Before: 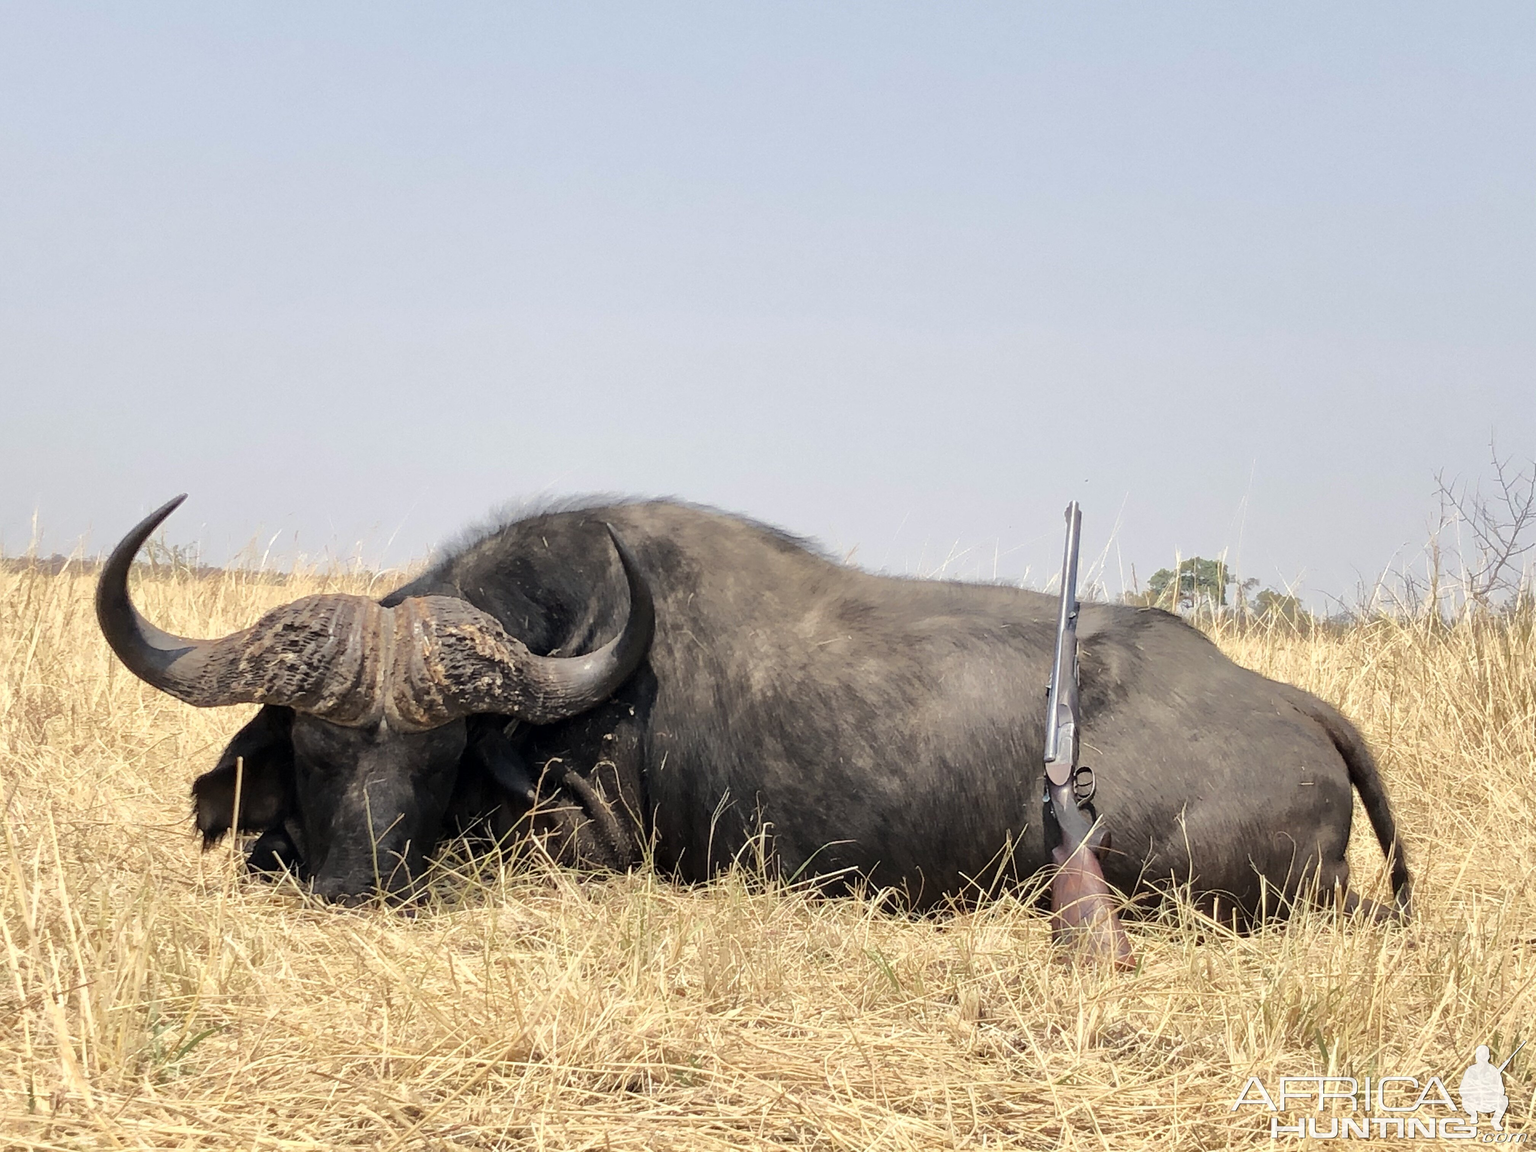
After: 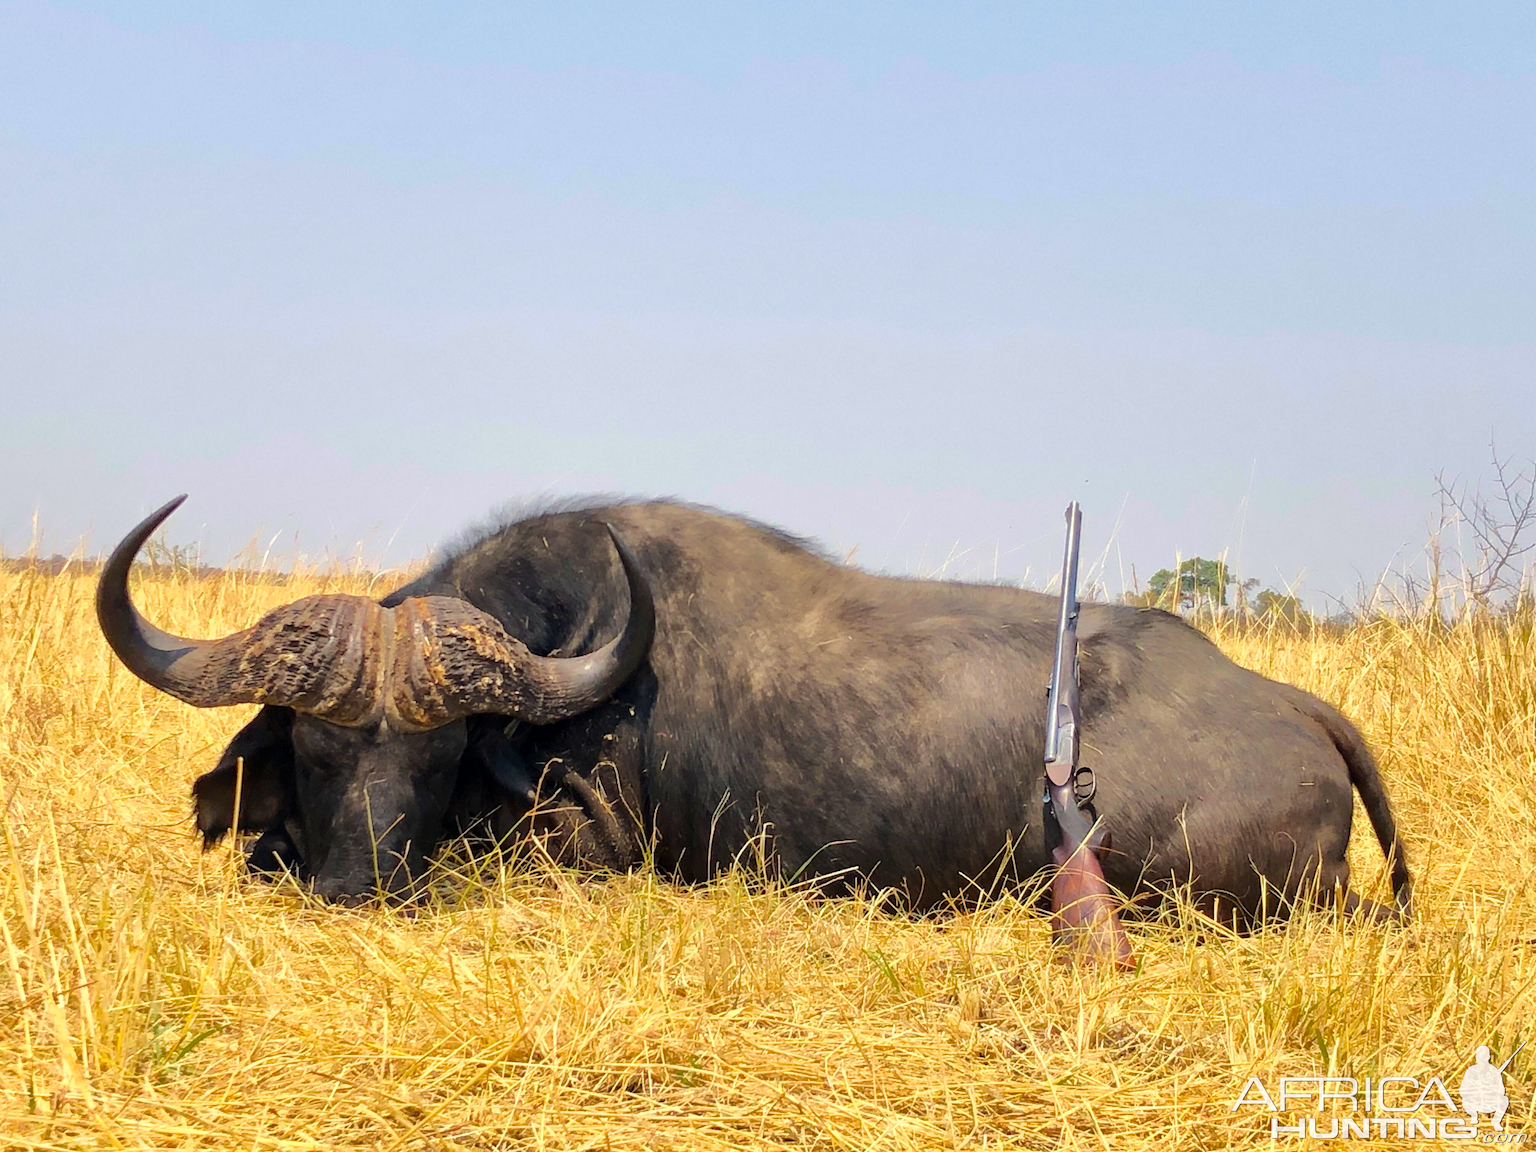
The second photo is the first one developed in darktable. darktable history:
color balance rgb: perceptual saturation grading › global saturation 25.694%, global vibrance 40.682%
